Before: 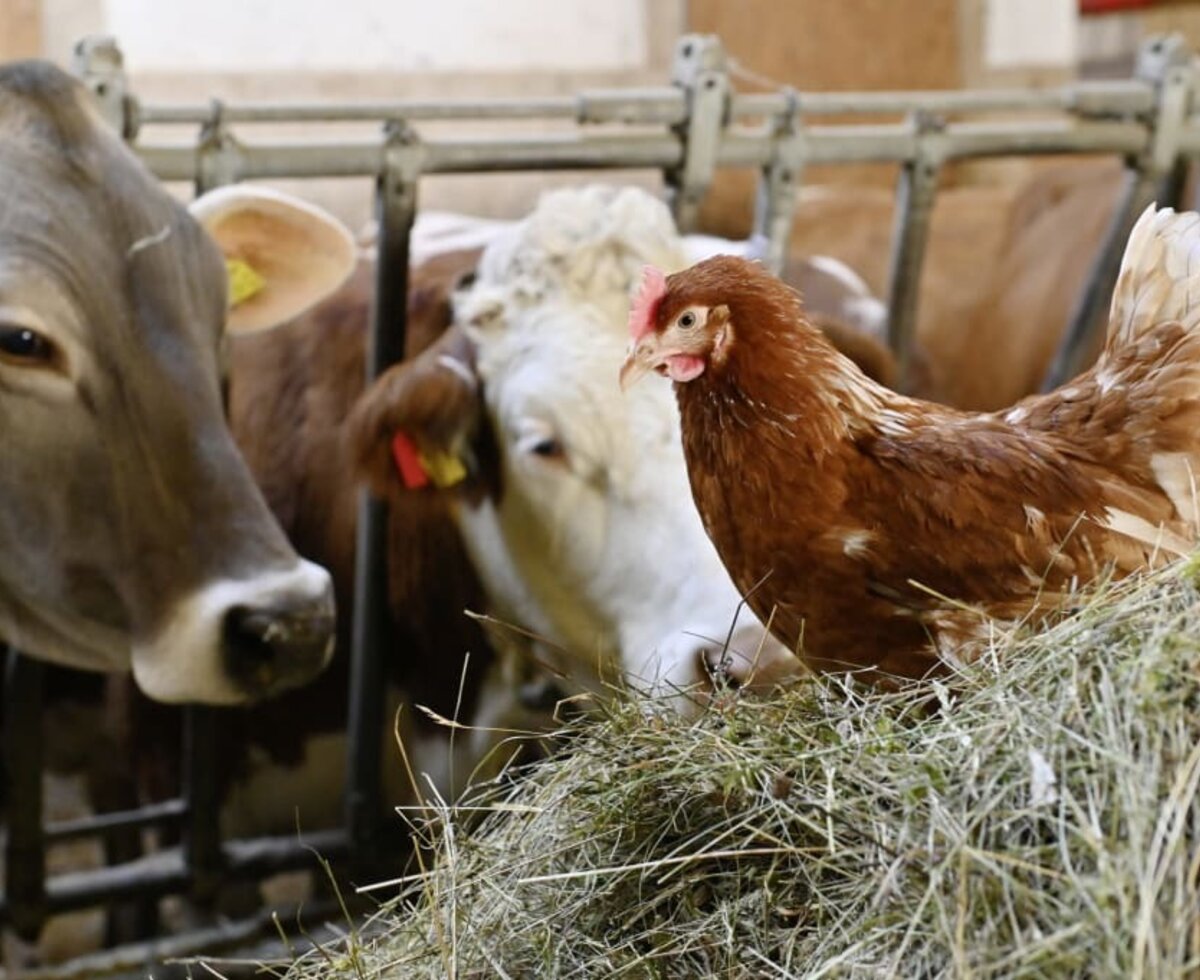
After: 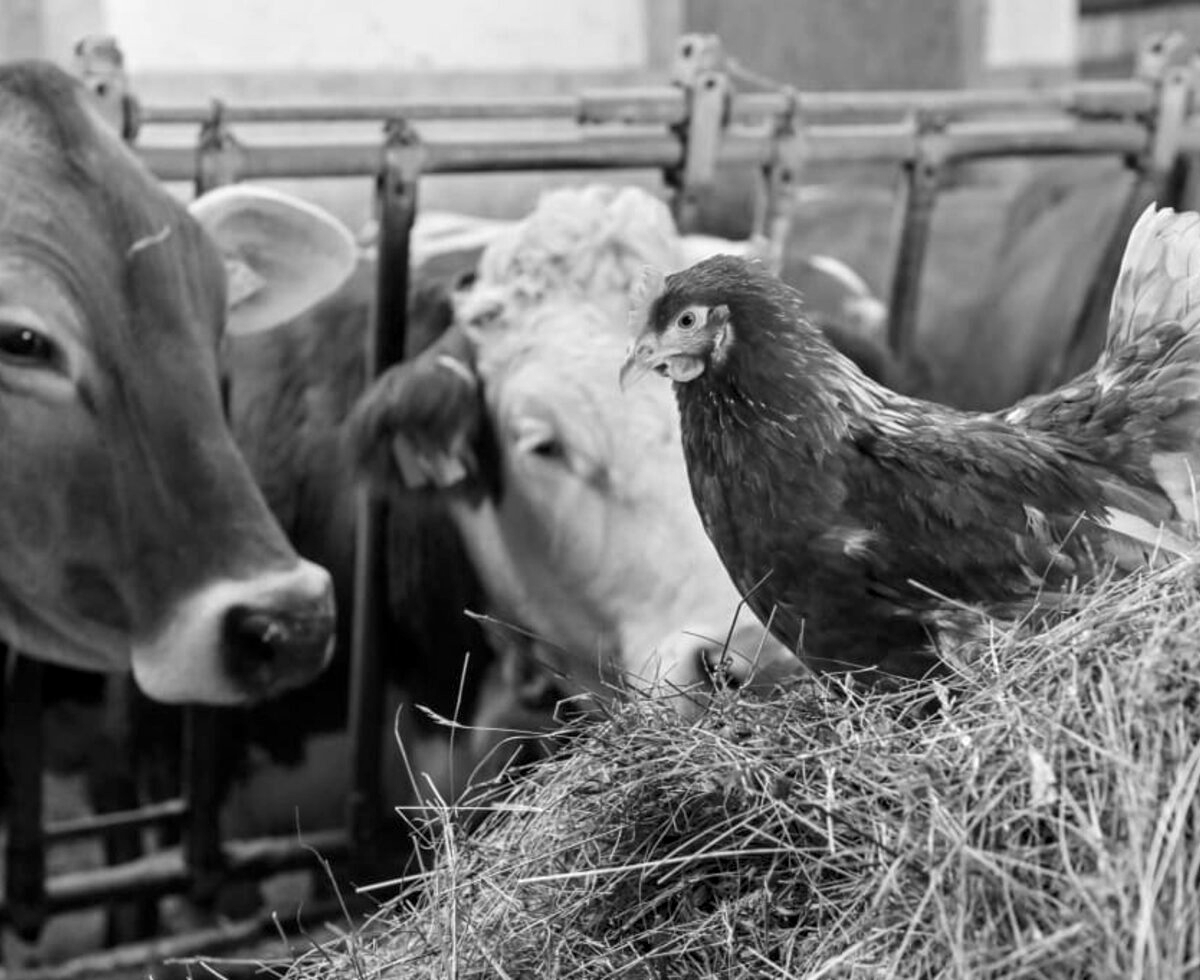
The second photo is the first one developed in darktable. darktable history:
local contrast: on, module defaults
monochrome: a -6.99, b 35.61, size 1.4
